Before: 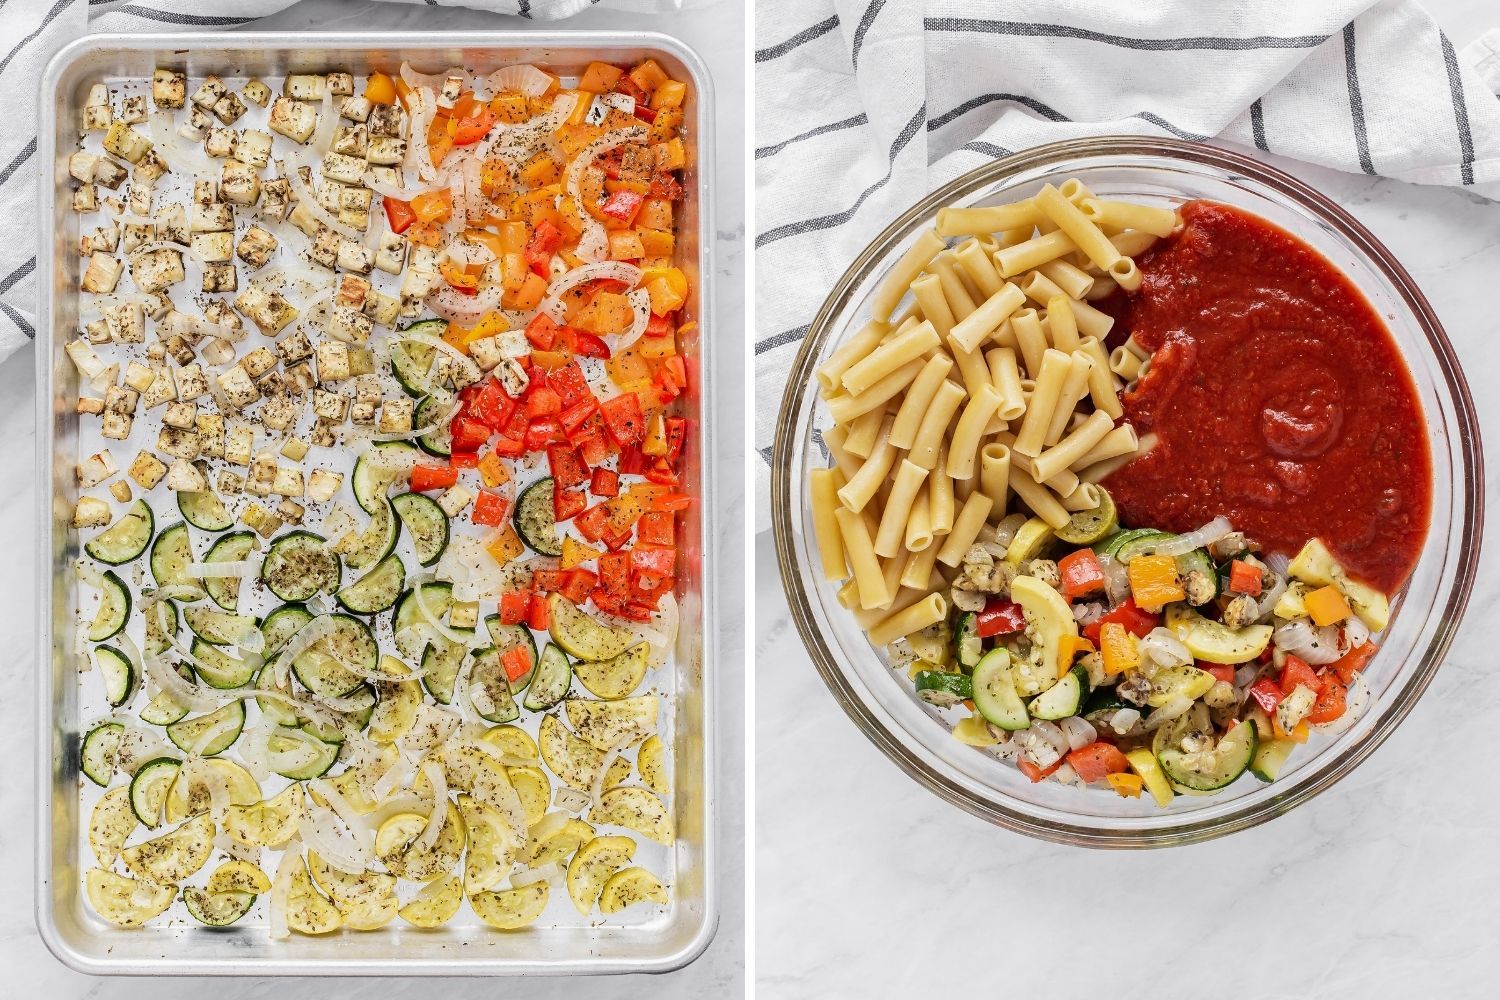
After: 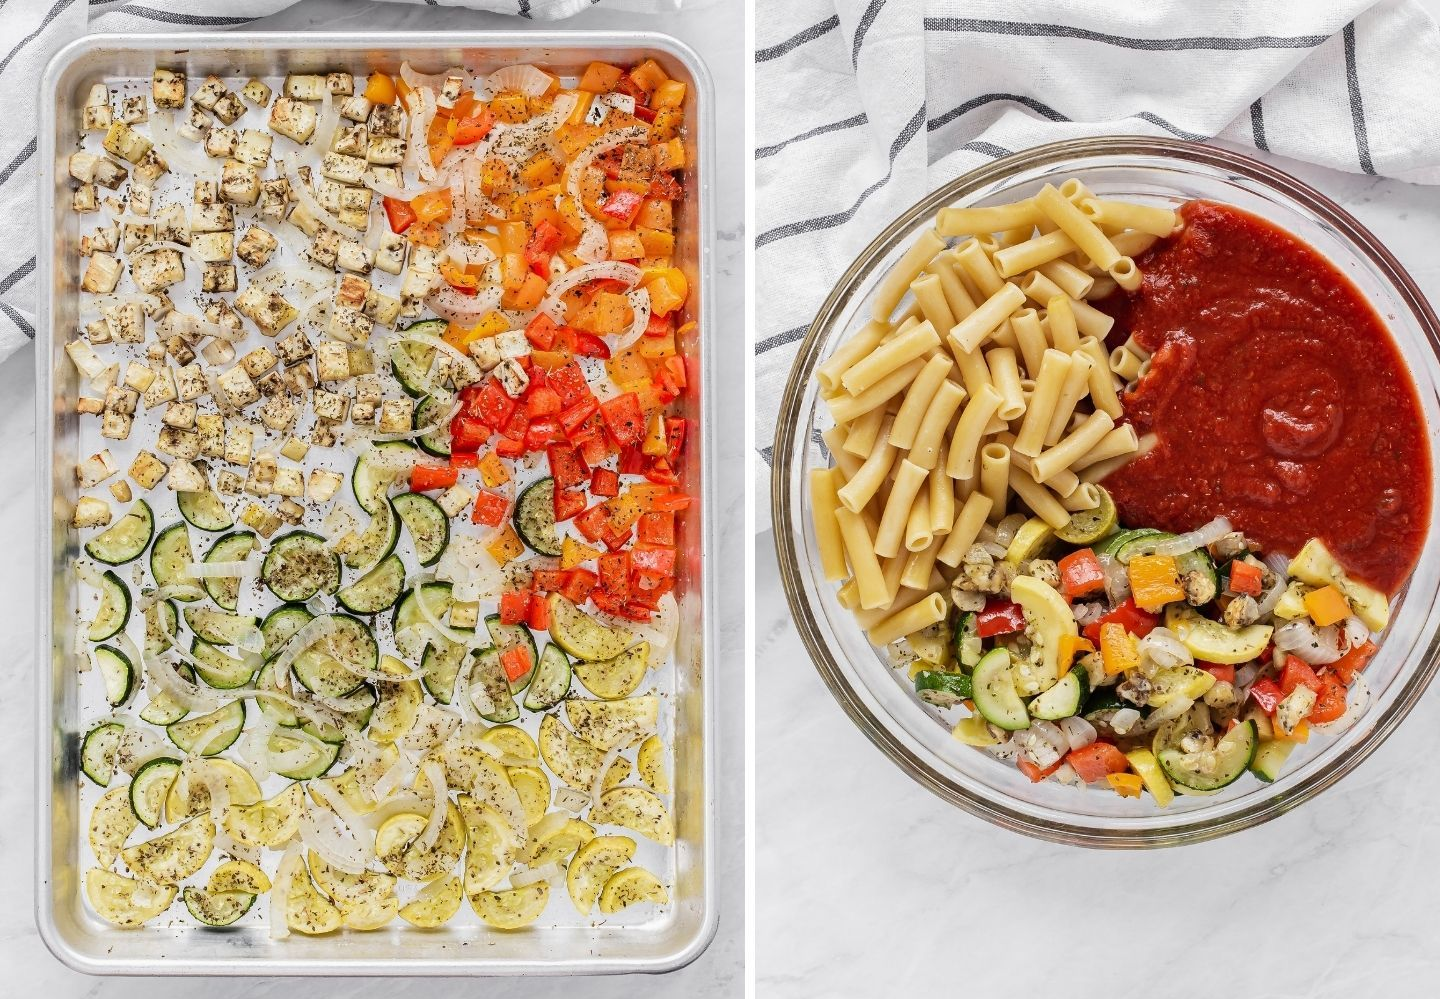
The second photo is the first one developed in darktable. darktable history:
crop: right 3.946%, bottom 0.022%
